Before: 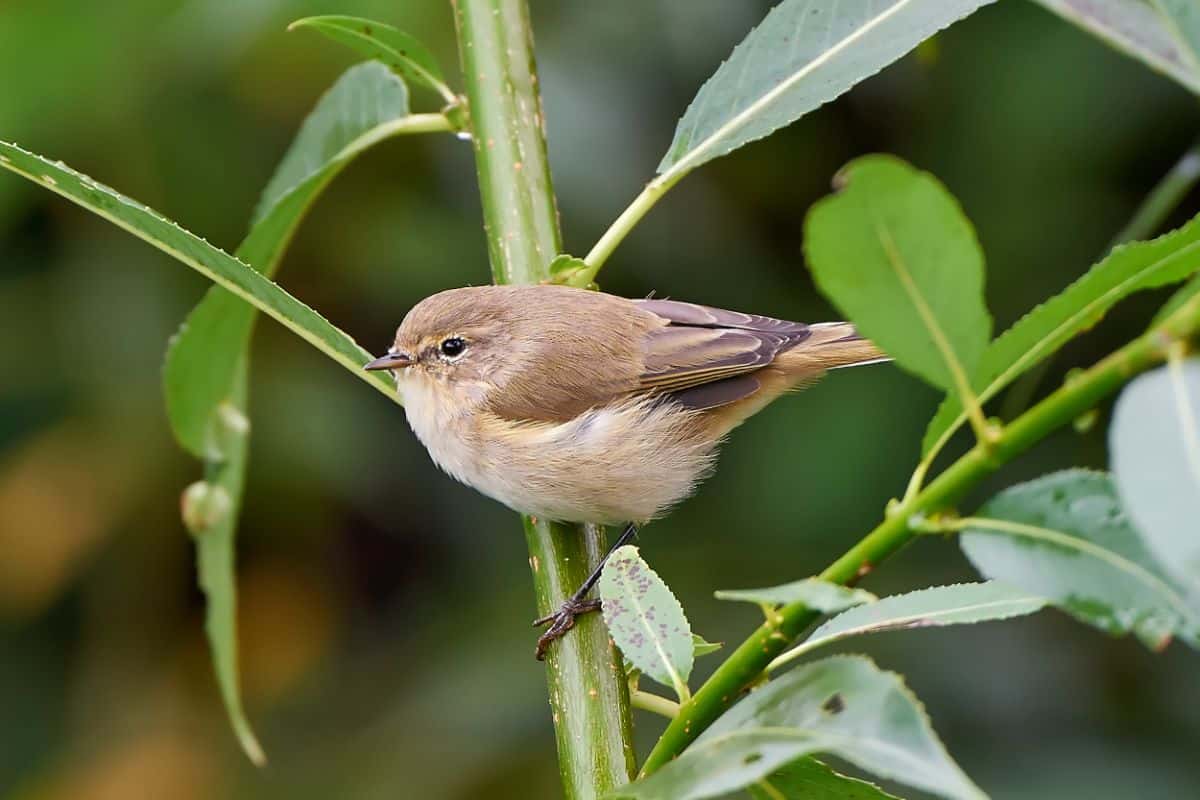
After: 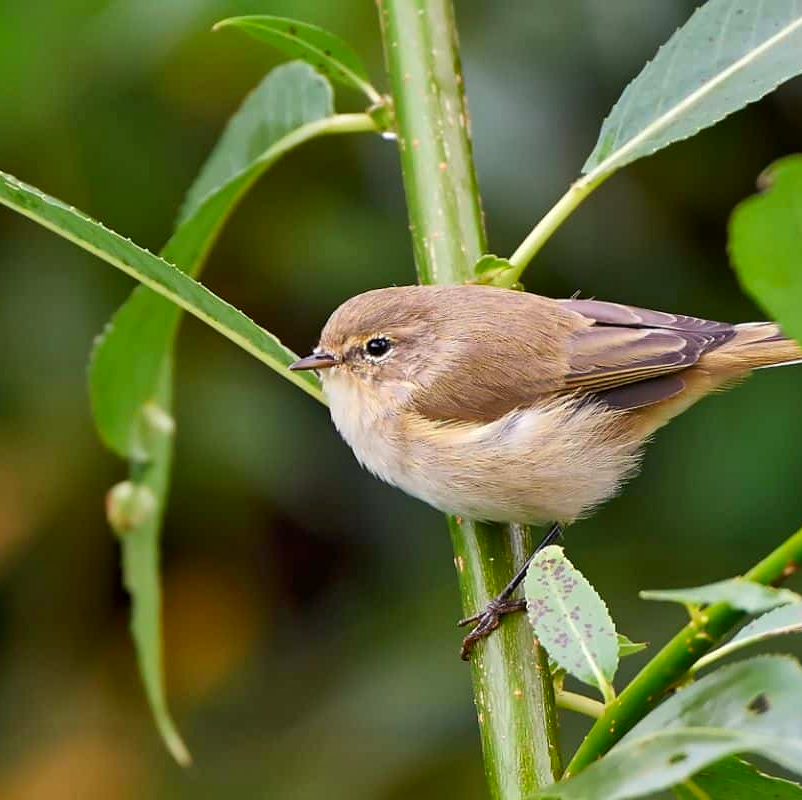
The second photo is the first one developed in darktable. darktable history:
local contrast: mode bilateral grid, contrast 21, coarseness 49, detail 119%, midtone range 0.2
contrast brightness saturation: contrast 0.039, saturation 0.157
crop and rotate: left 6.282%, right 26.81%
